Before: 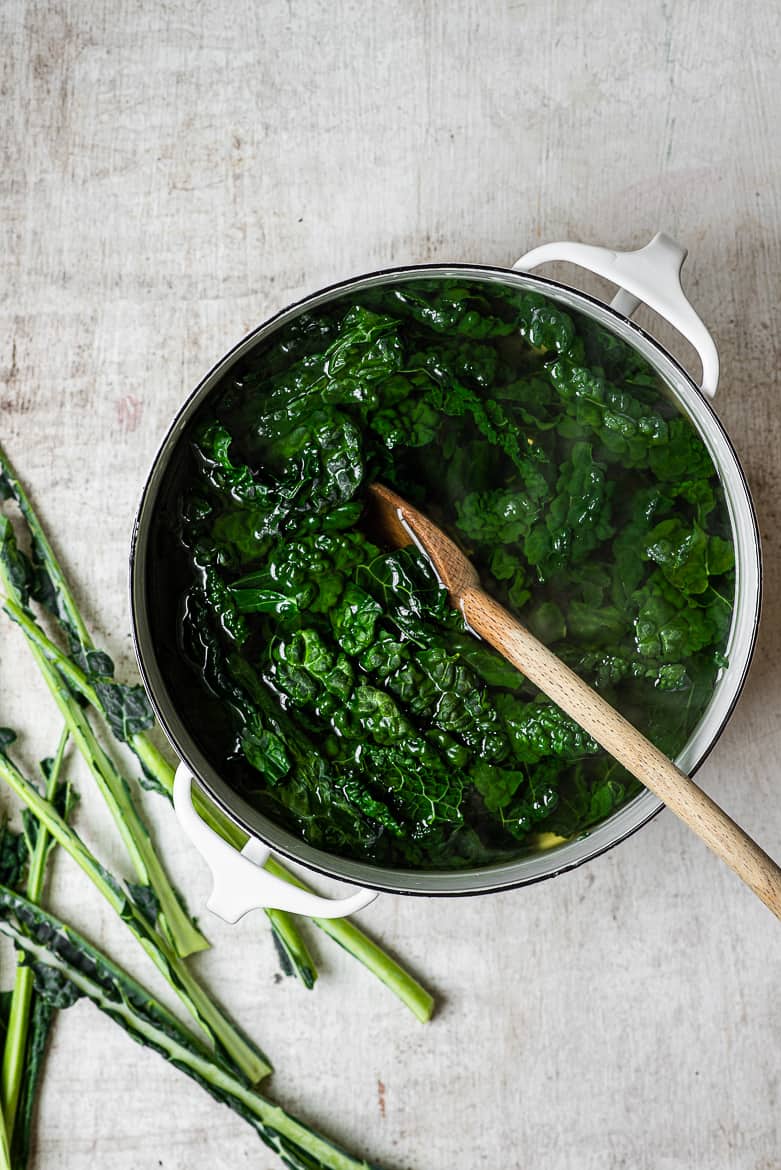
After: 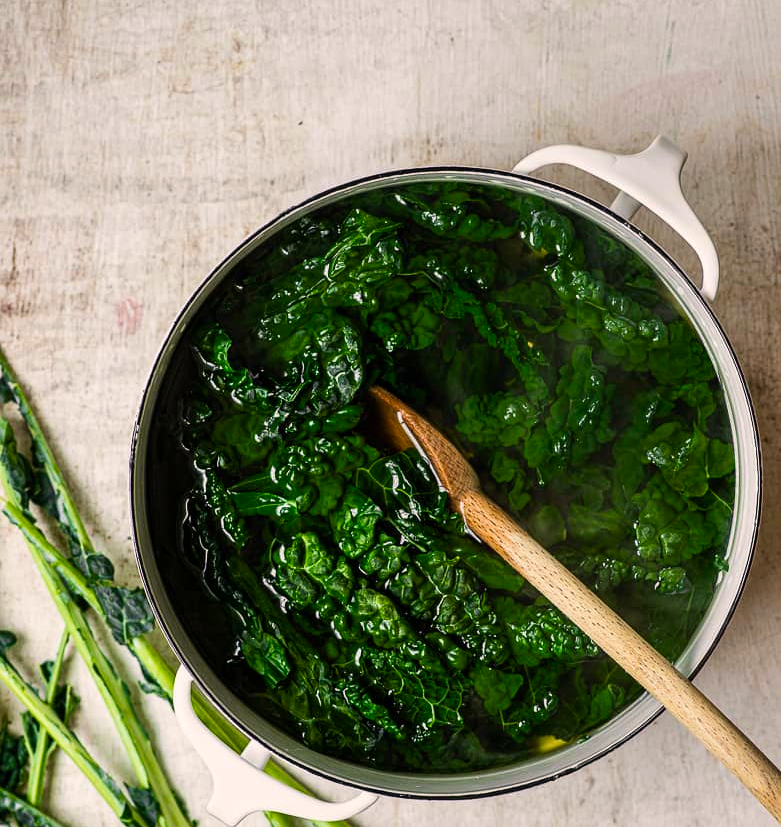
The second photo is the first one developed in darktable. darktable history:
velvia: on, module defaults
crop and rotate: top 8.293%, bottom 20.996%
color balance rgb: linear chroma grading › shadows -8%, linear chroma grading › global chroma 10%, perceptual saturation grading › global saturation 2%, perceptual saturation grading › highlights -2%, perceptual saturation grading › mid-tones 4%, perceptual saturation grading › shadows 8%, perceptual brilliance grading › global brilliance 2%, perceptual brilliance grading › highlights -4%, global vibrance 16%, saturation formula JzAzBz (2021)
color correction: highlights a* 3.84, highlights b* 5.07
